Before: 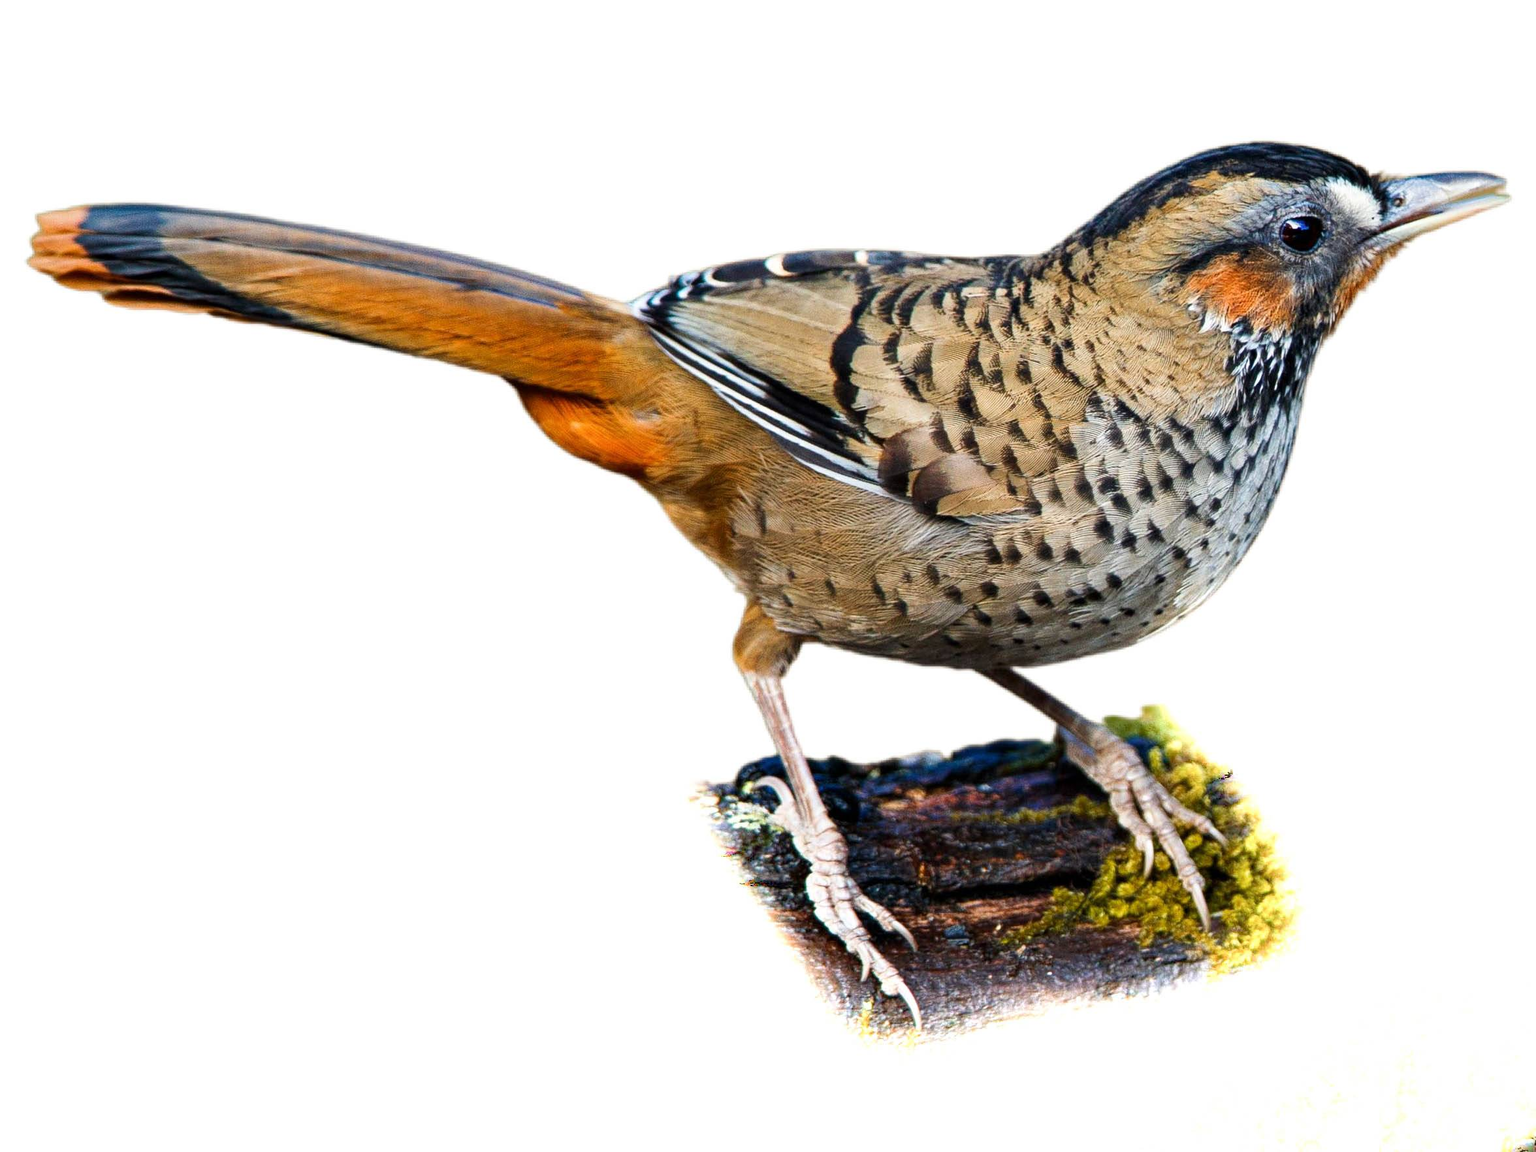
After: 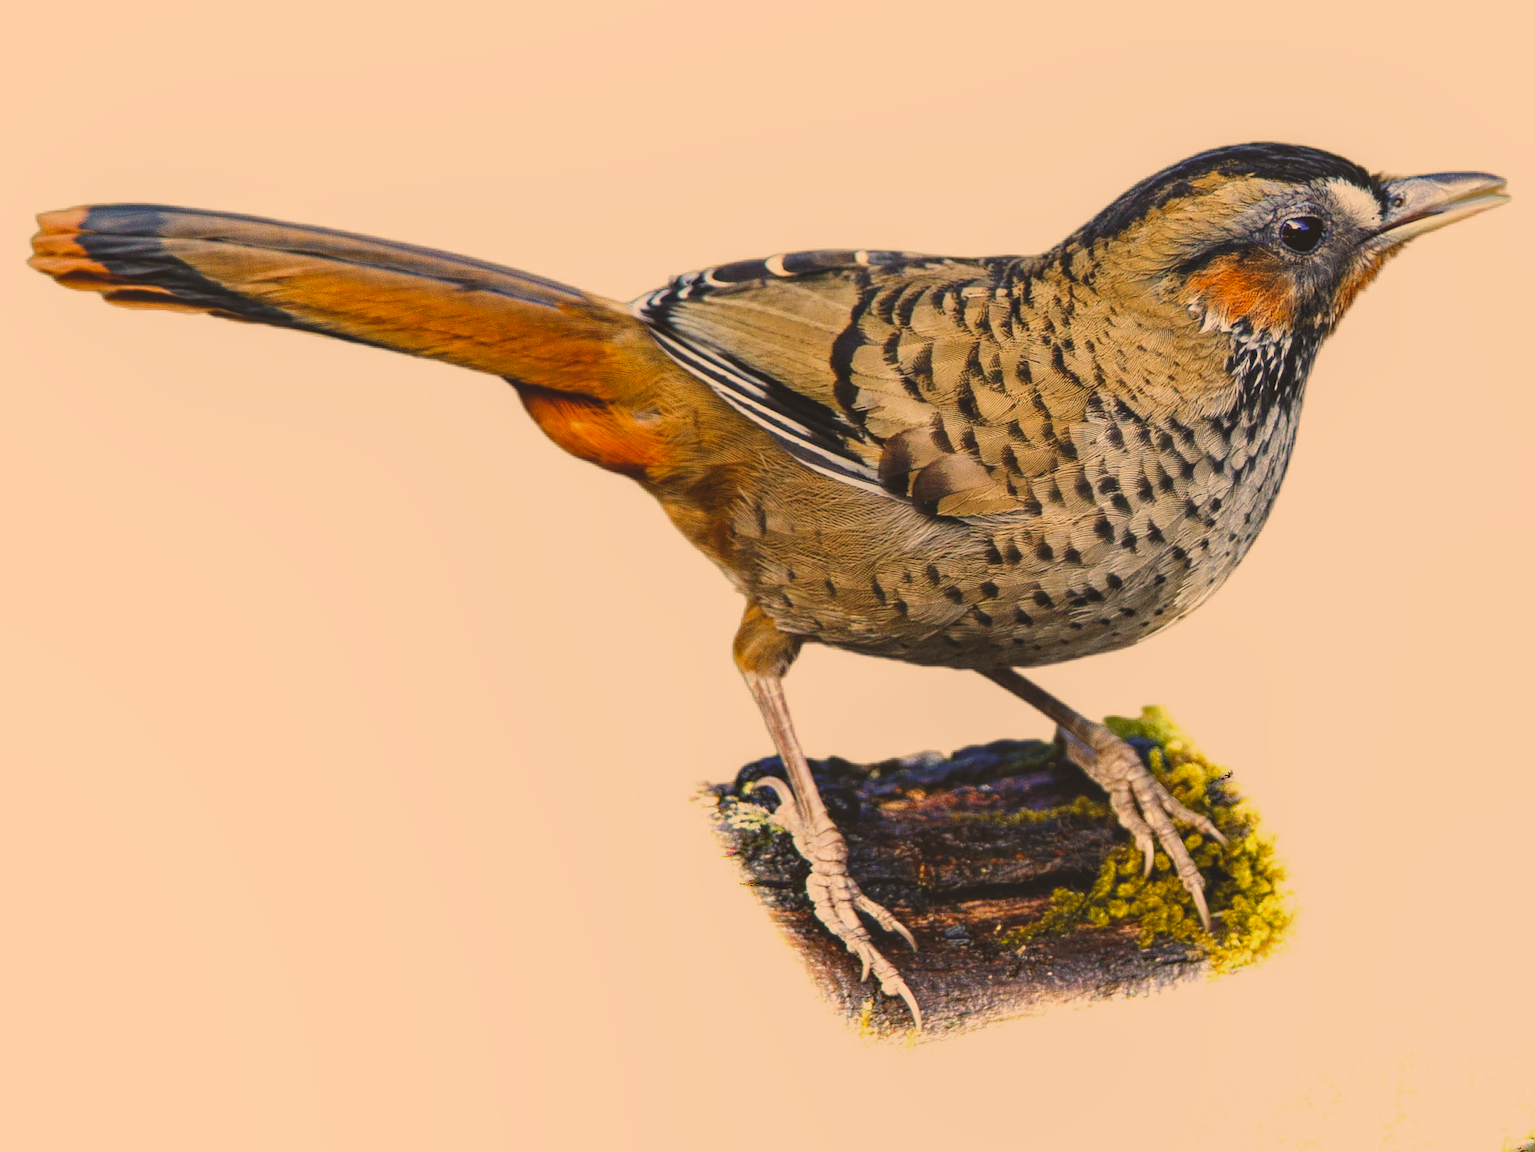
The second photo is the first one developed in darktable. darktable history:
exposure: black level correction -0.015, exposure -0.526 EV, compensate exposure bias true, compensate highlight preservation false
color correction: highlights a* 14.84, highlights b* 31.67
local contrast: detail 109%
